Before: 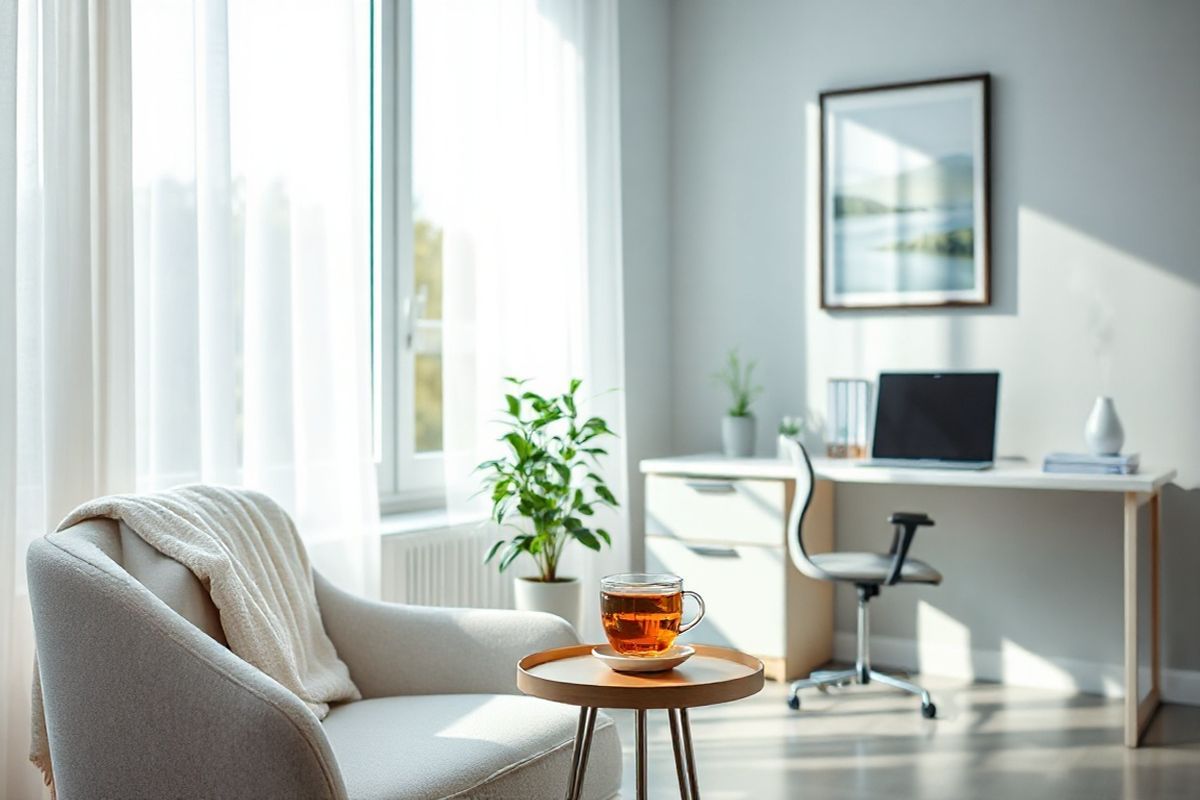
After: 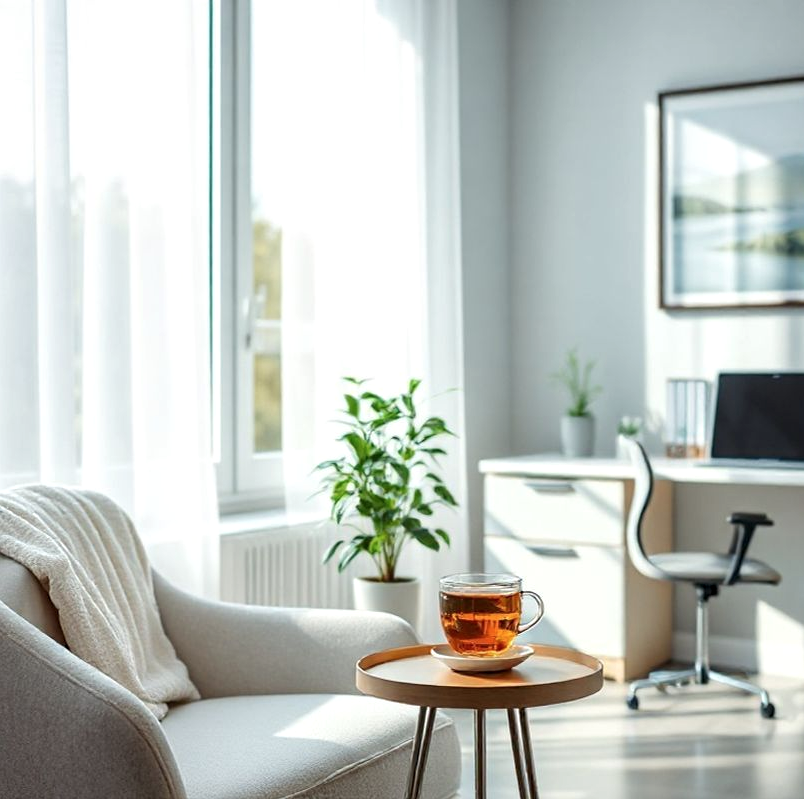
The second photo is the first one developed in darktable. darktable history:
crop and rotate: left 13.479%, right 19.518%
local contrast: highlights 106%, shadows 103%, detail 120%, midtone range 0.2
contrast brightness saturation: saturation -0.063
